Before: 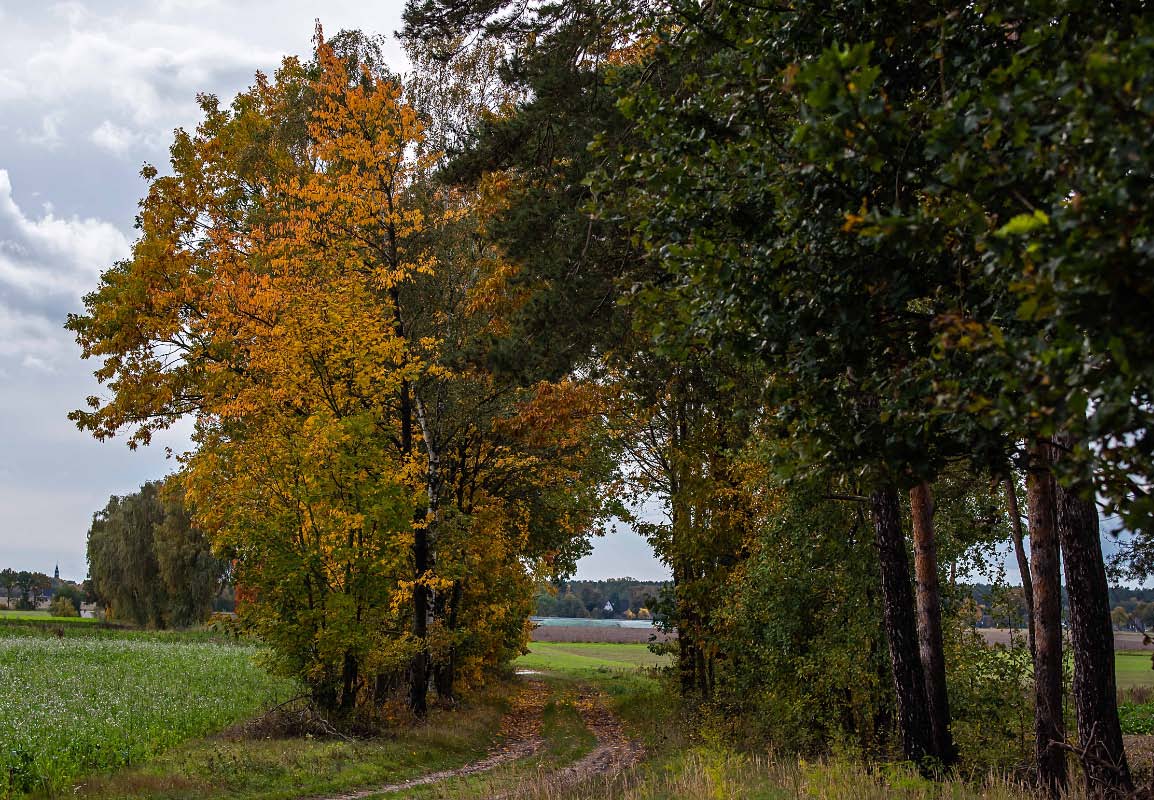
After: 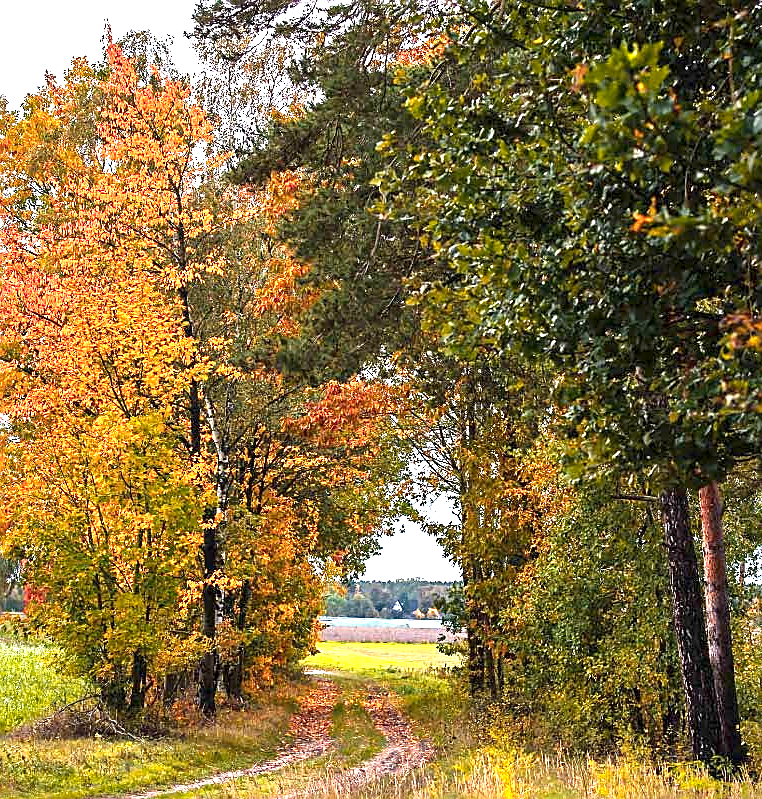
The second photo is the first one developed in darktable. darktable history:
crop and rotate: left 18.442%, right 15.508%
sharpen: on, module defaults
exposure: exposure 2.207 EV, compensate highlight preservation false
color zones: curves: ch1 [(0.239, 0.552) (0.75, 0.5)]; ch2 [(0.25, 0.462) (0.749, 0.457)], mix 25.94%
